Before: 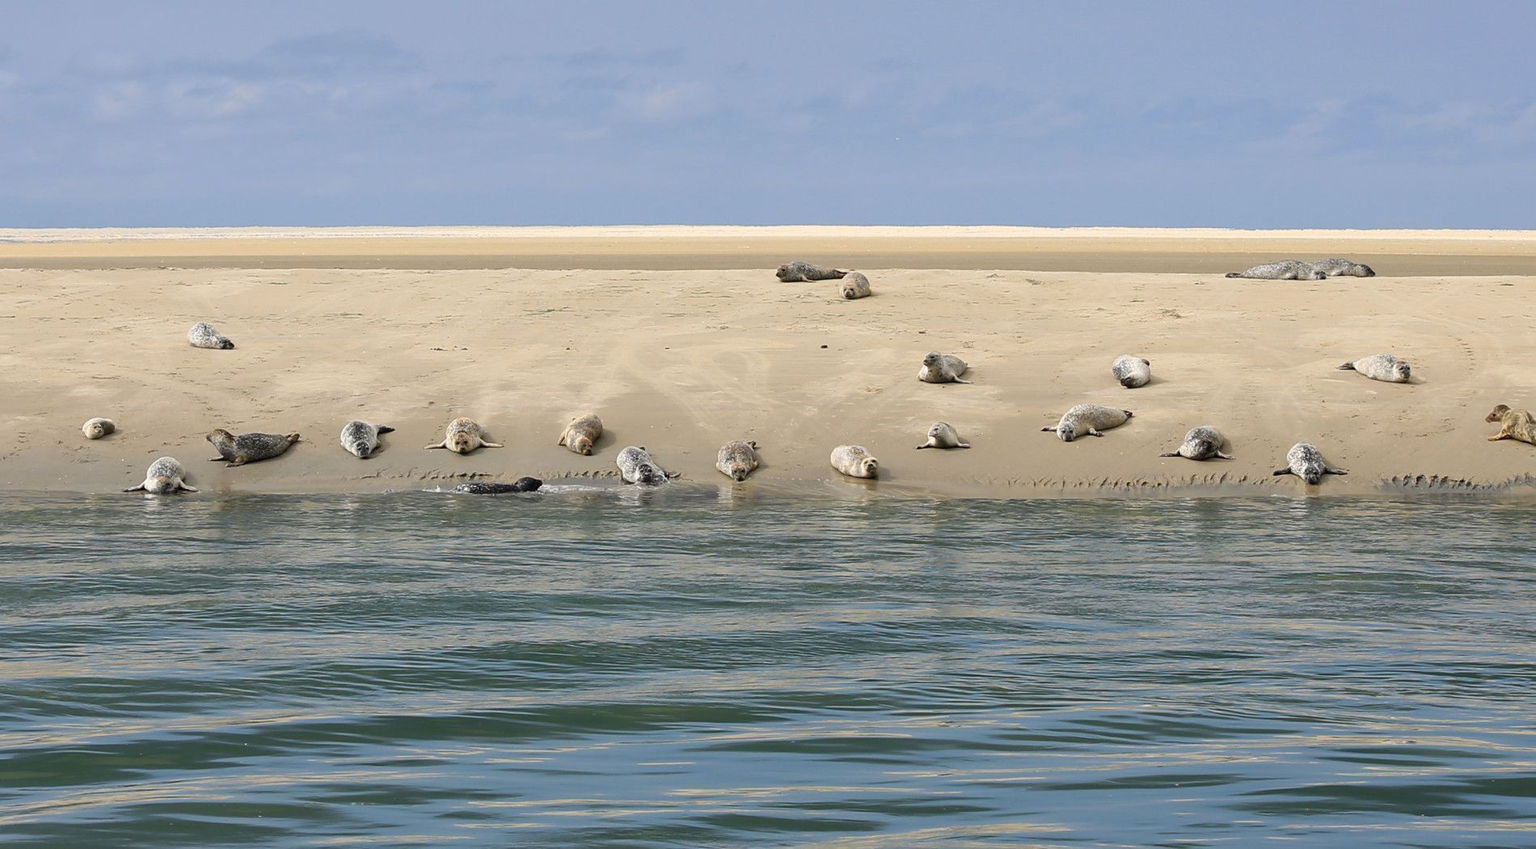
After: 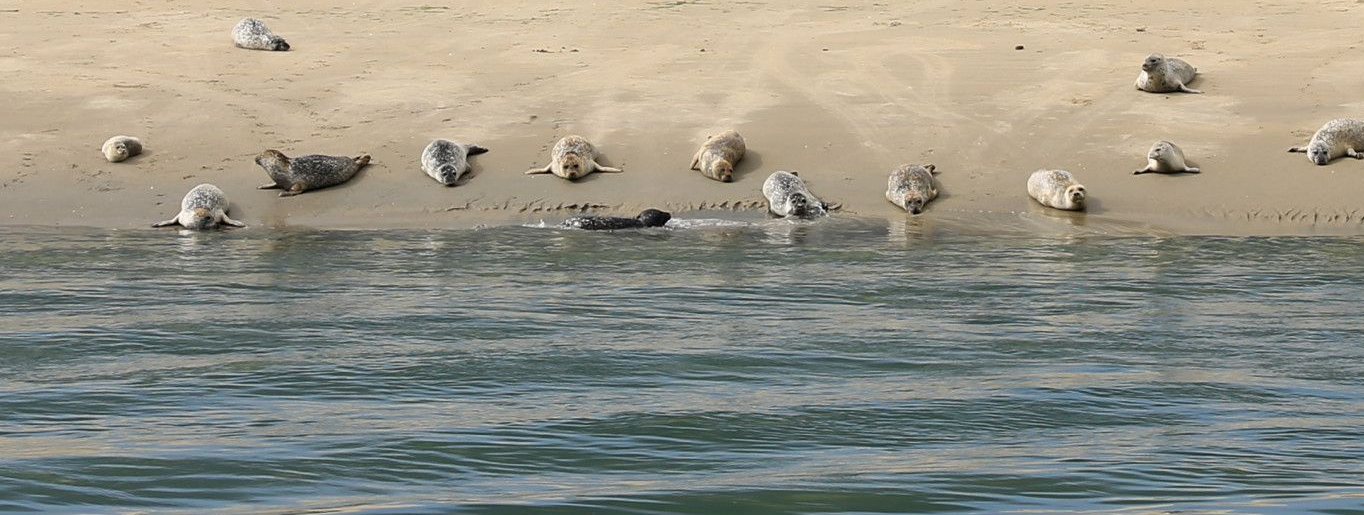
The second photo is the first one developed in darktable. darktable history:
crop: top 36.371%, right 28.17%, bottom 14.57%
